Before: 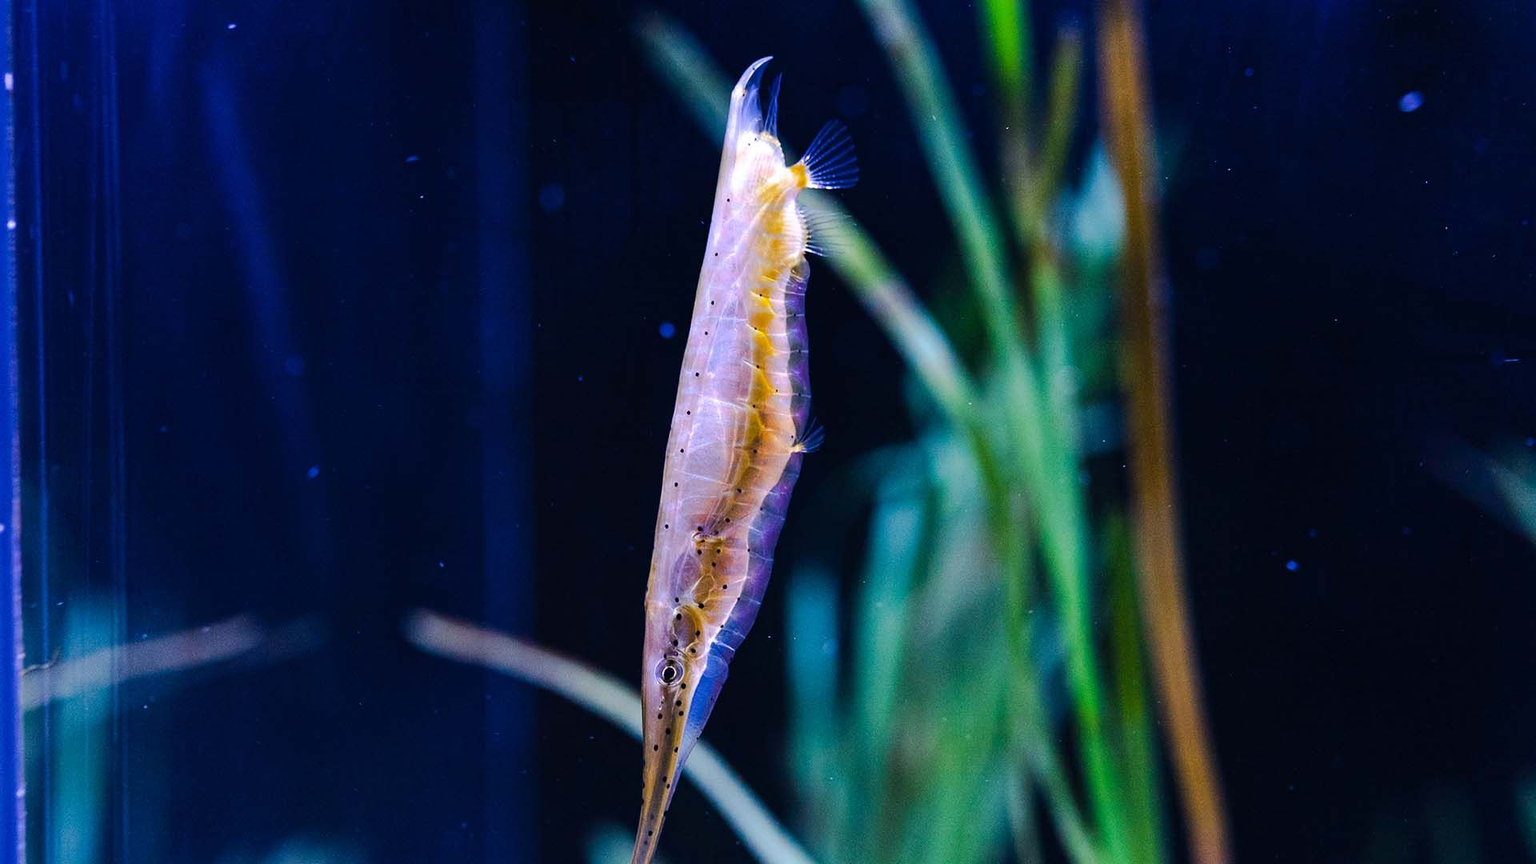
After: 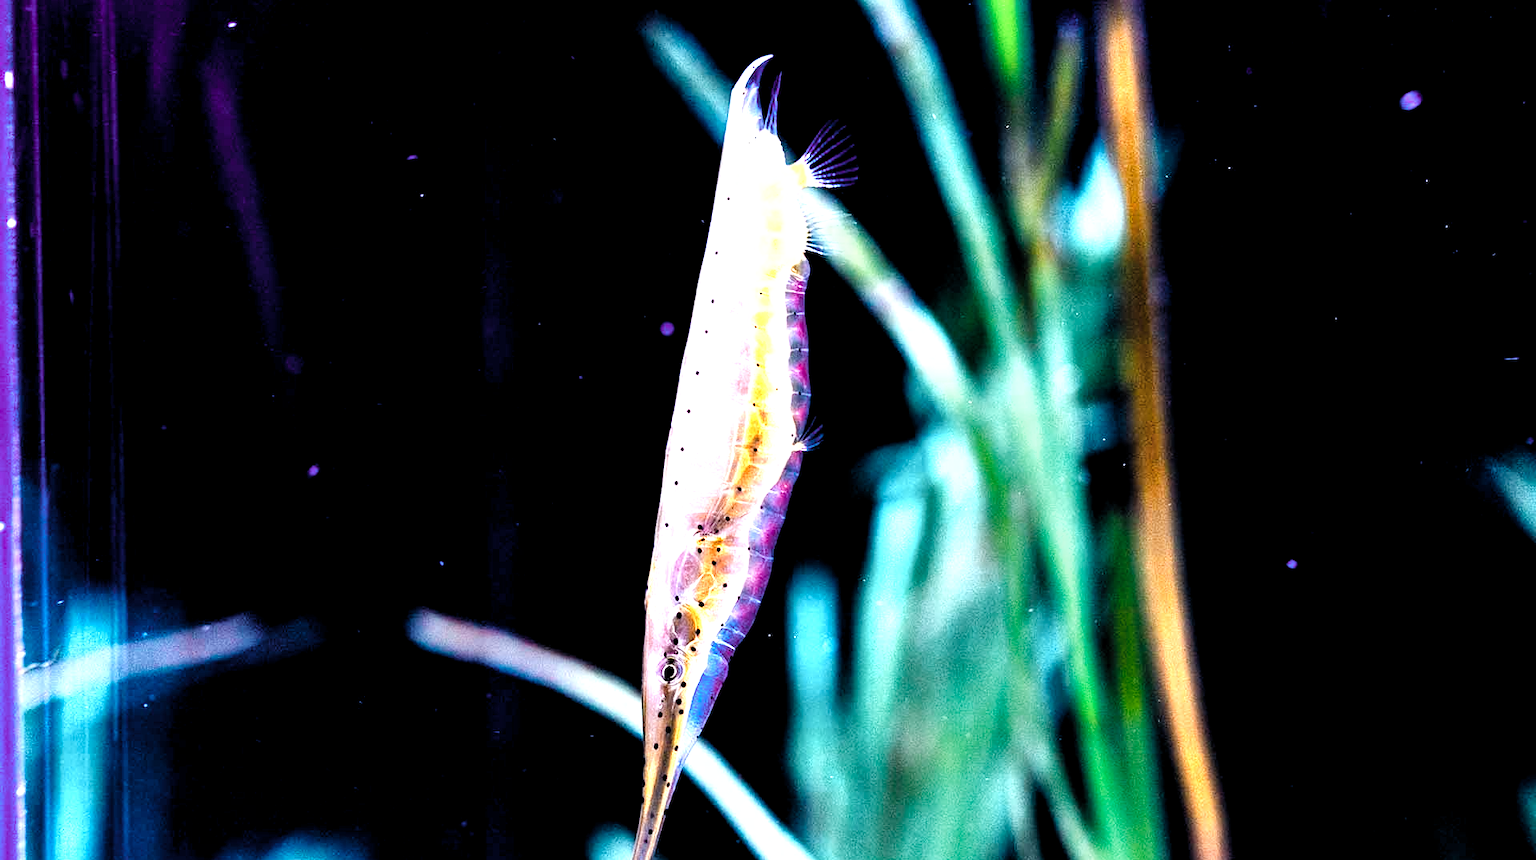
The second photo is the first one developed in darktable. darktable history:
crop: top 0.232%, bottom 0.153%
levels: levels [0.012, 0.367, 0.697]
tone equalizer: on, module defaults
exposure: black level correction 0.001, exposure 0.5 EV, compensate exposure bias true, compensate highlight preservation false
filmic rgb: black relative exposure -7.26 EV, white relative exposure 5.06 EV, hardness 3.2, preserve chrominance no, color science v4 (2020), contrast in shadows soft
shadows and highlights: shadows 24.9, highlights -24.89
color zones: curves: ch0 [(0.018, 0.548) (0.197, 0.654) (0.425, 0.447) (0.605, 0.658) (0.732, 0.579)]; ch1 [(0.105, 0.531) (0.224, 0.531) (0.386, 0.39) (0.618, 0.456) (0.732, 0.456) (0.956, 0.421)]; ch2 [(0.039, 0.583) (0.215, 0.465) (0.399, 0.544) (0.465, 0.548) (0.614, 0.447) (0.724, 0.43) (0.882, 0.623) (0.956, 0.632)]
